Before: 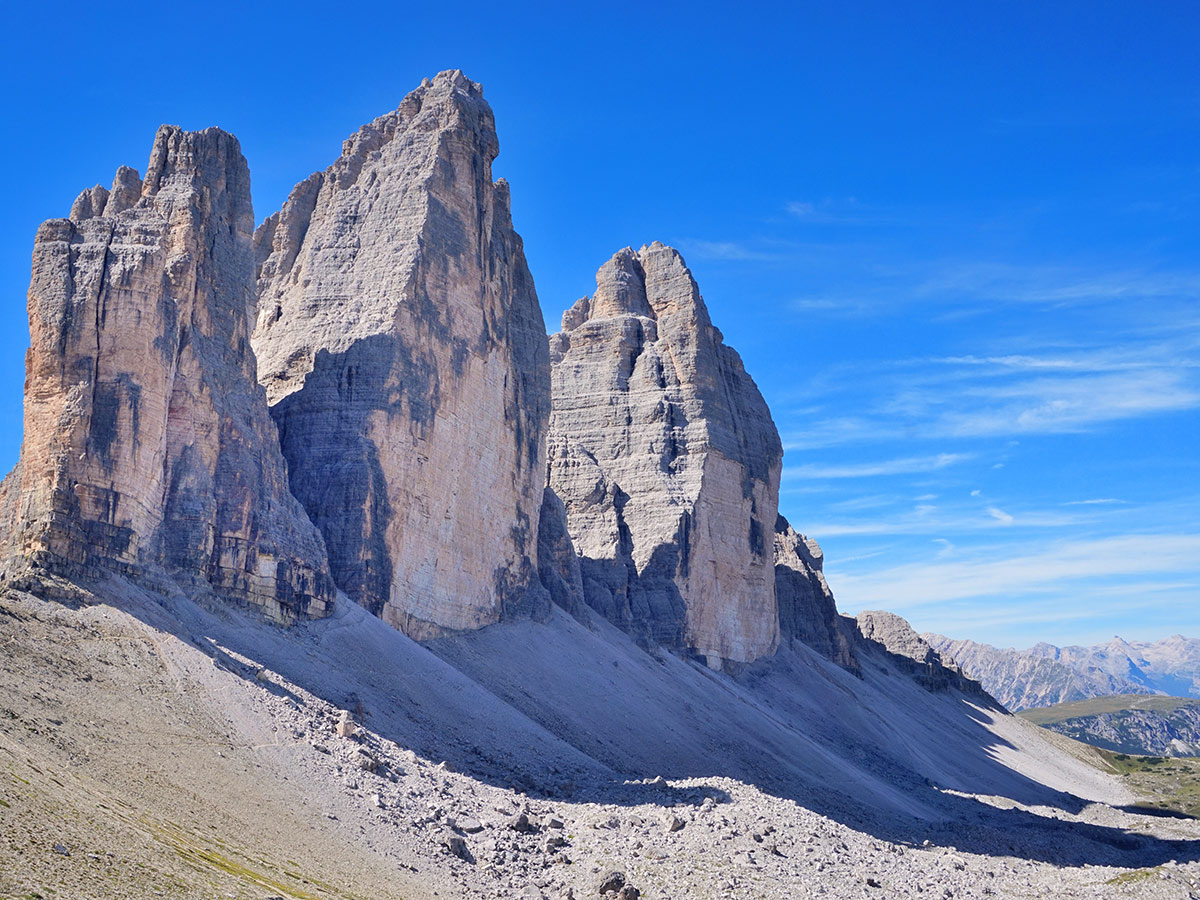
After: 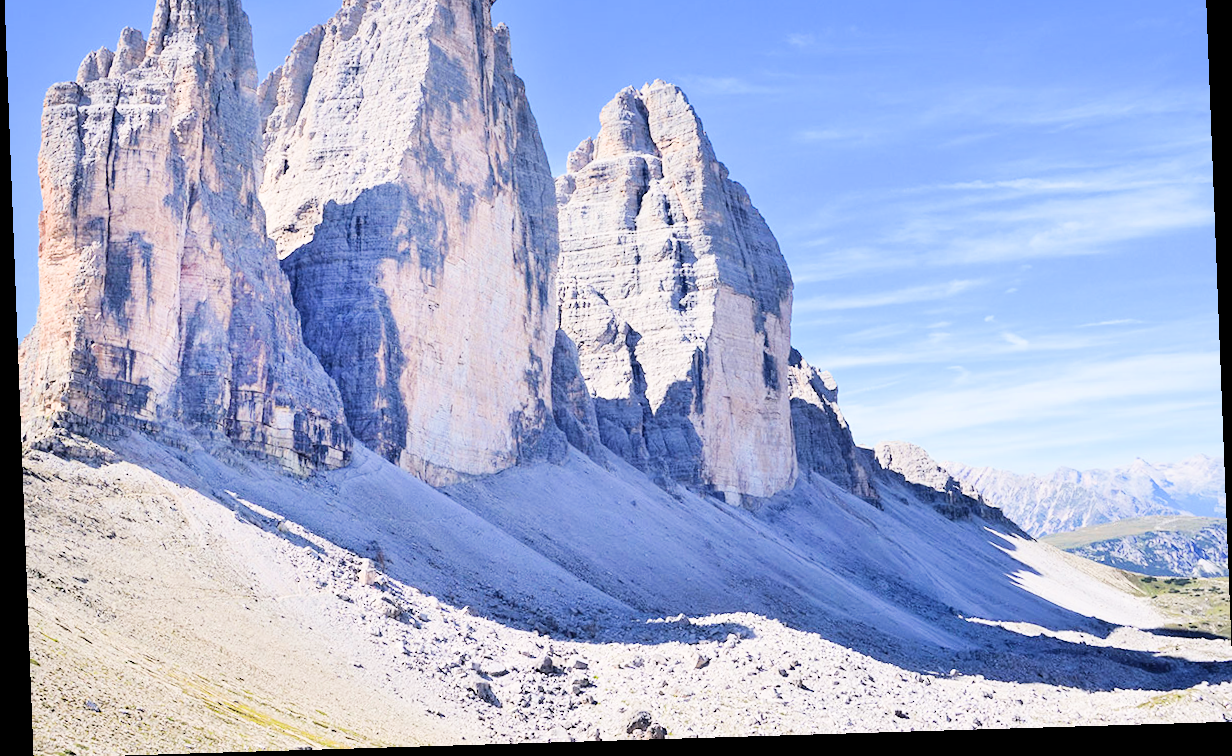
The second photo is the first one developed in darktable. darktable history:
exposure: black level correction 0, exposure 1.388 EV, compensate exposure bias true, compensate highlight preservation false
filmic rgb: black relative exposure -5 EV, hardness 2.88, contrast 1.3, highlights saturation mix -10%
rotate and perspective: rotation -2.22°, lens shift (horizontal) -0.022, automatic cropping off
crop and rotate: top 19.998%
